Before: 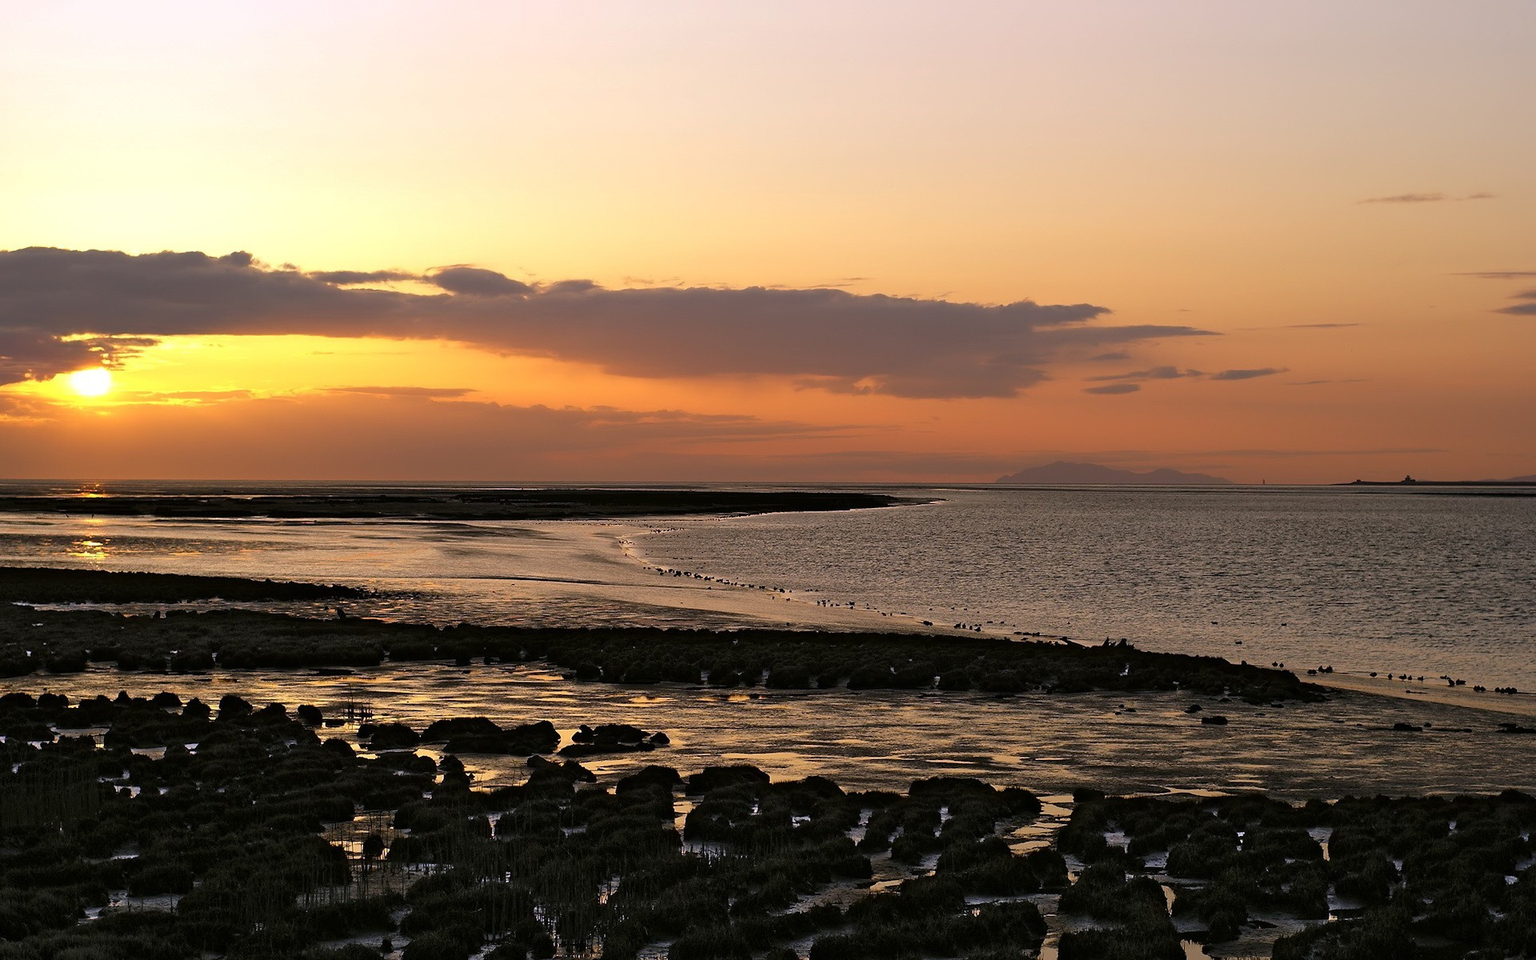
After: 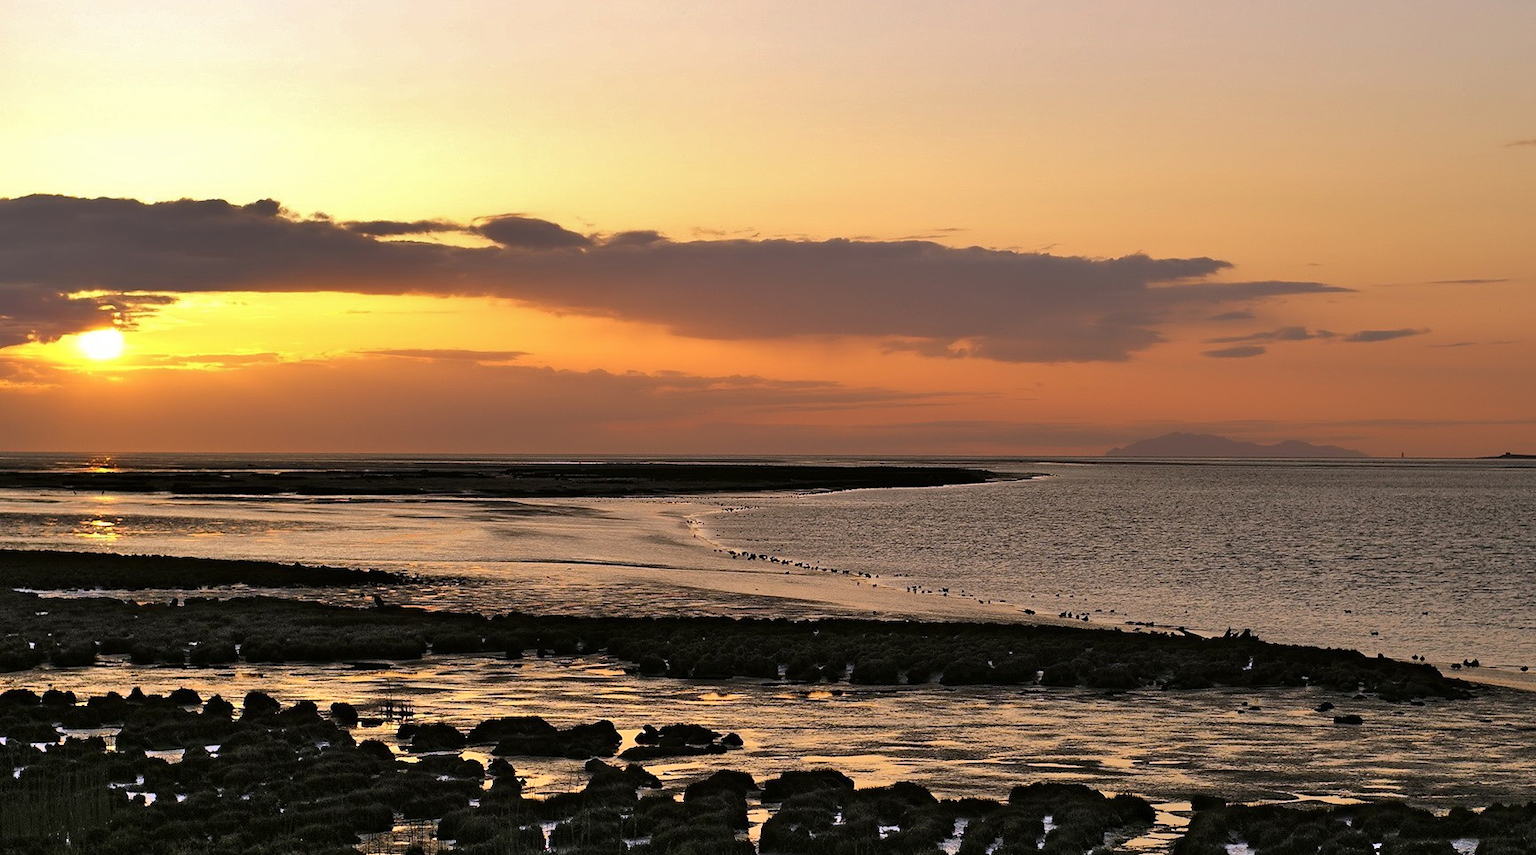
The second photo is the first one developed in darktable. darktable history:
crop: top 7.553%, right 9.87%, bottom 12.097%
shadows and highlights: soften with gaussian
